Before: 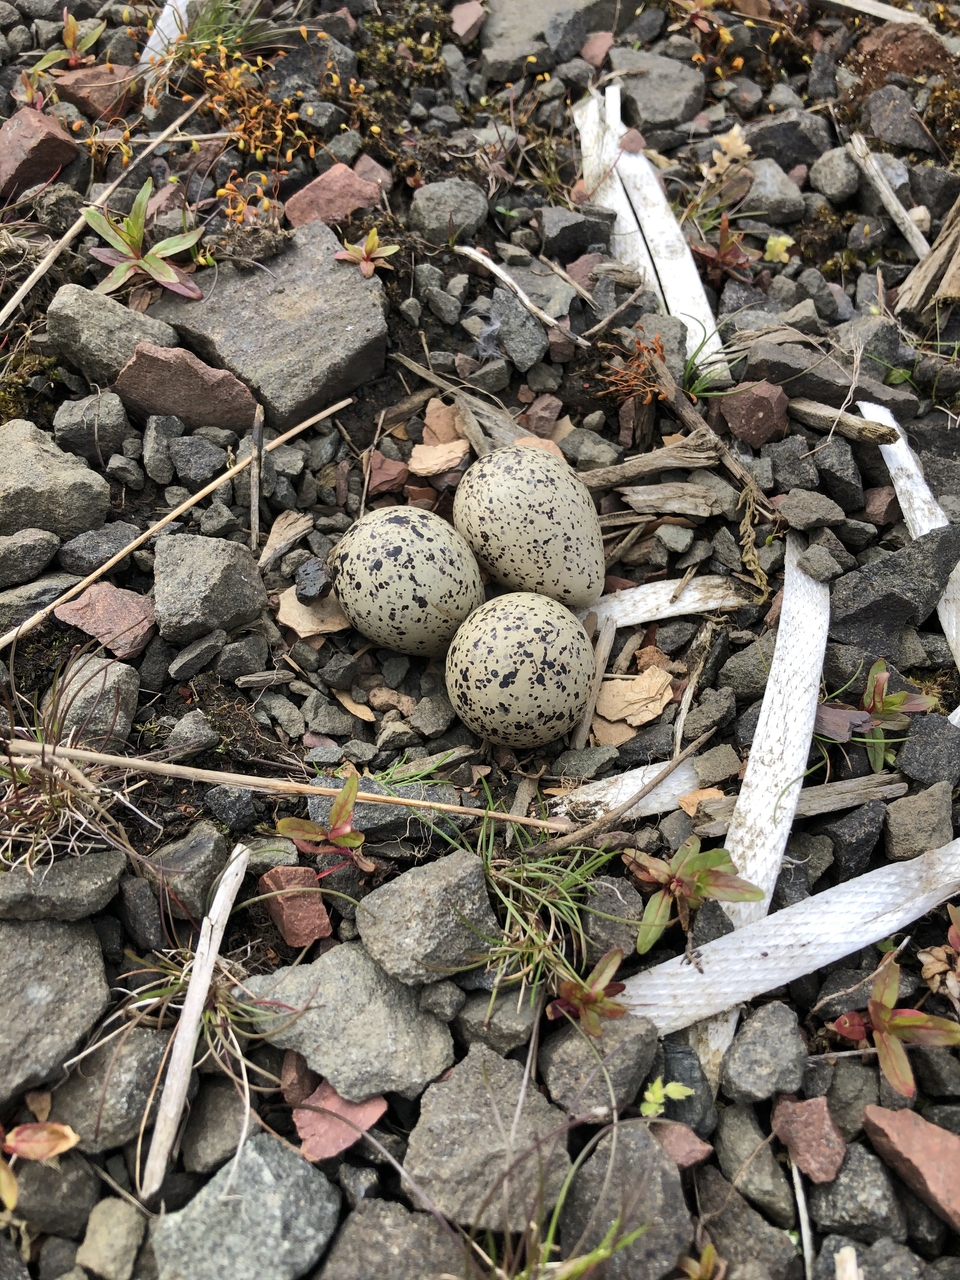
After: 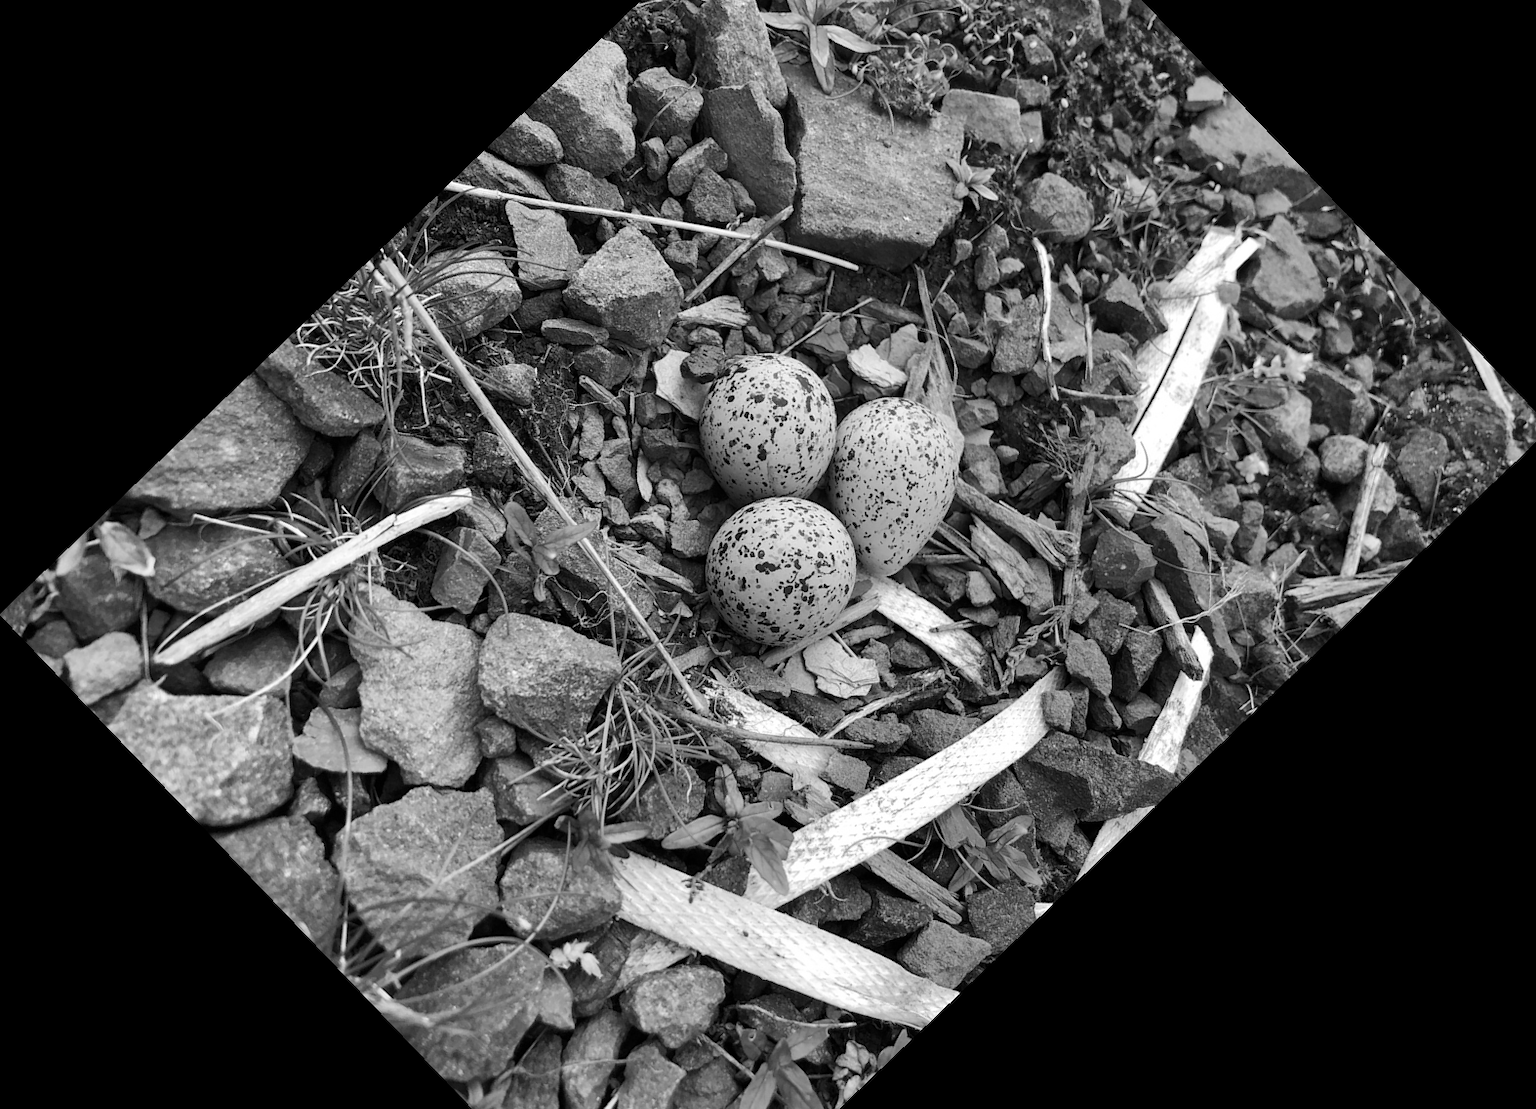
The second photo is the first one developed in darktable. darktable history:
crop and rotate: angle -46.26°, top 16.234%, right 0.912%, bottom 11.704%
monochrome: on, module defaults
color correction: highlights a* 6.27, highlights b* 8.19, shadows a* 5.94, shadows b* 7.23, saturation 0.9
color balance rgb: perceptual saturation grading › global saturation 20%, global vibrance 20%
